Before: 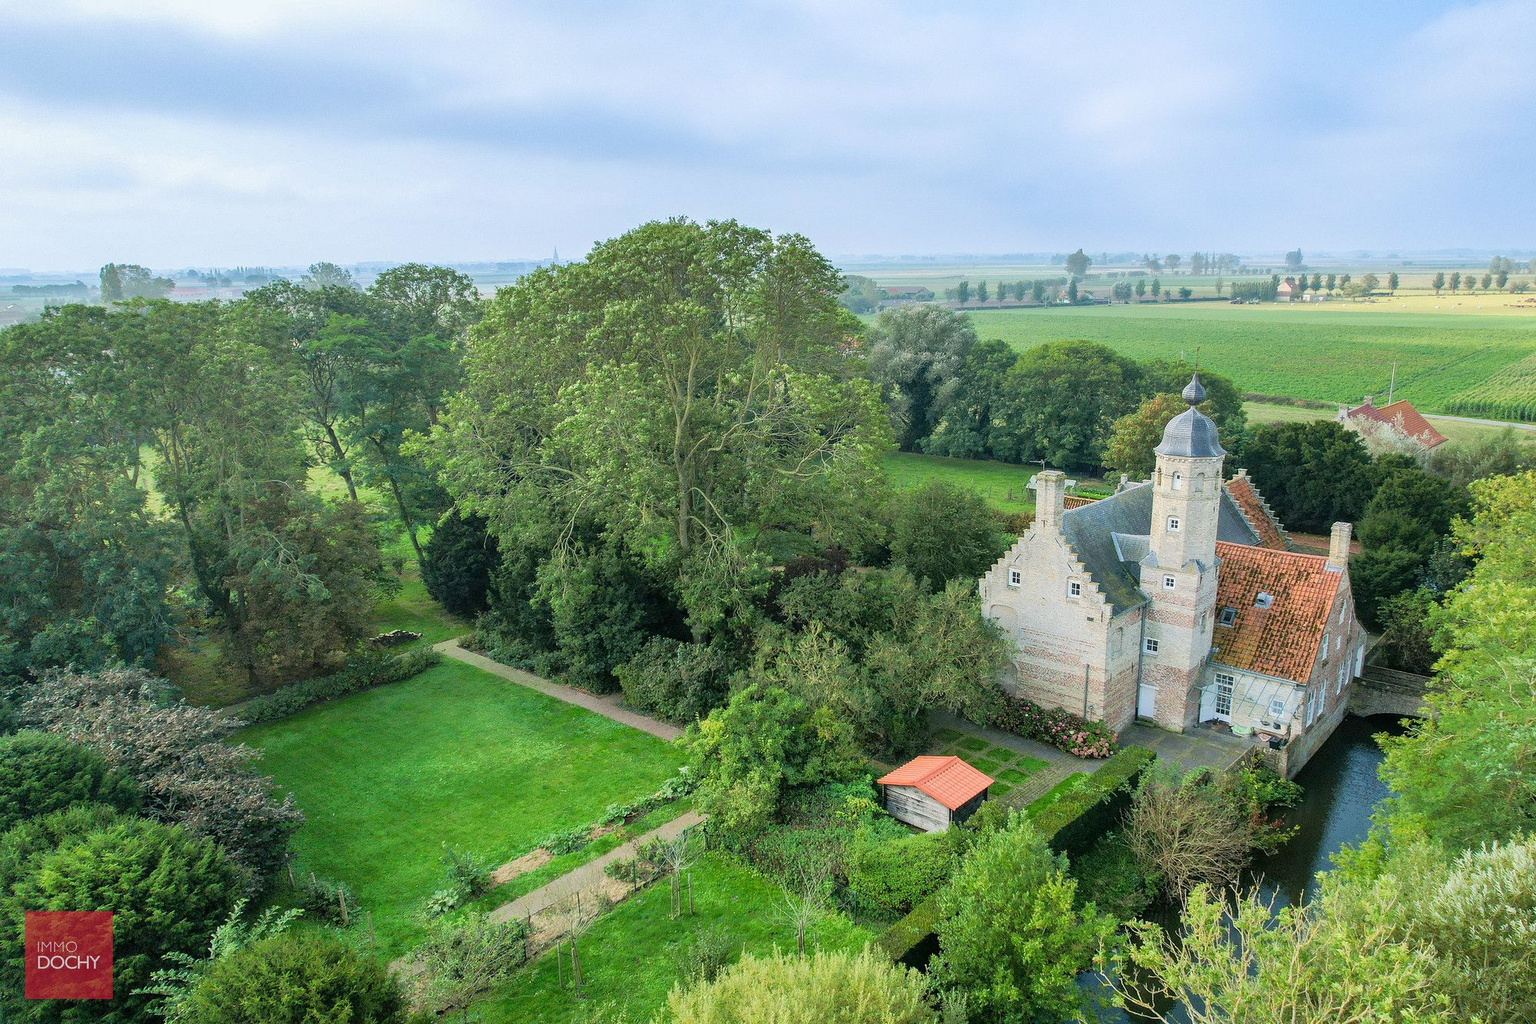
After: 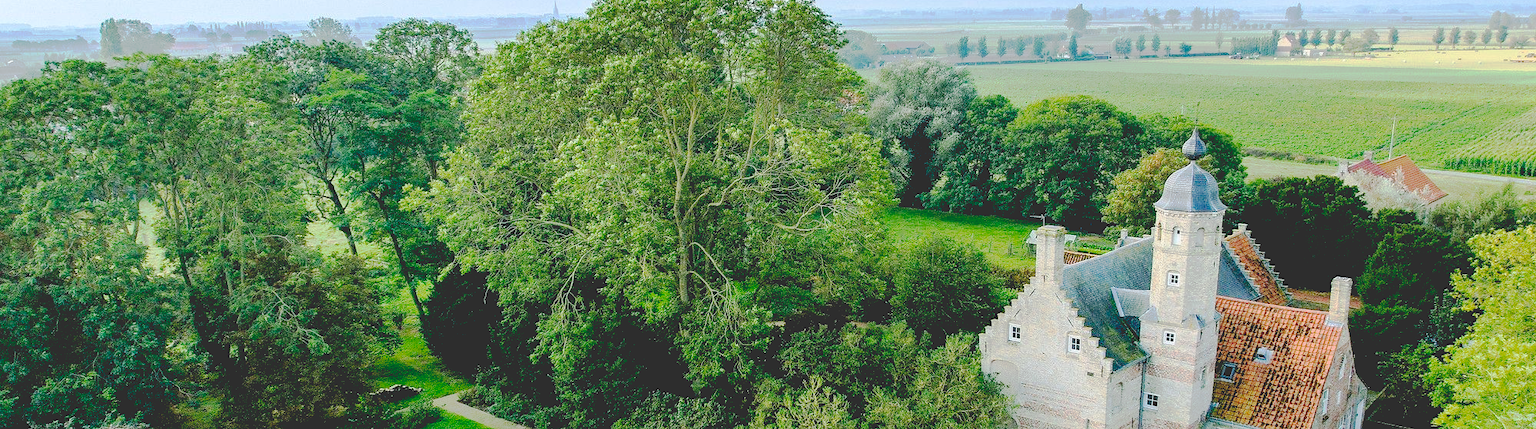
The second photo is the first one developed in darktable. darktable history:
crop and rotate: top 23.957%, bottom 34.103%
base curve: curves: ch0 [(0.065, 0.026) (0.236, 0.358) (0.53, 0.546) (0.777, 0.841) (0.924, 0.992)], preserve colors none
